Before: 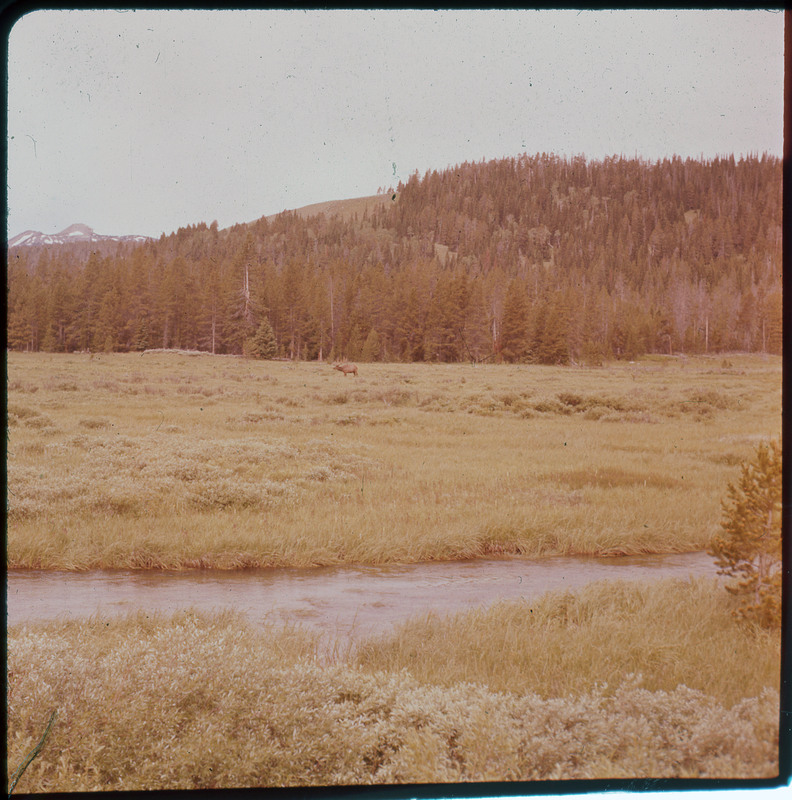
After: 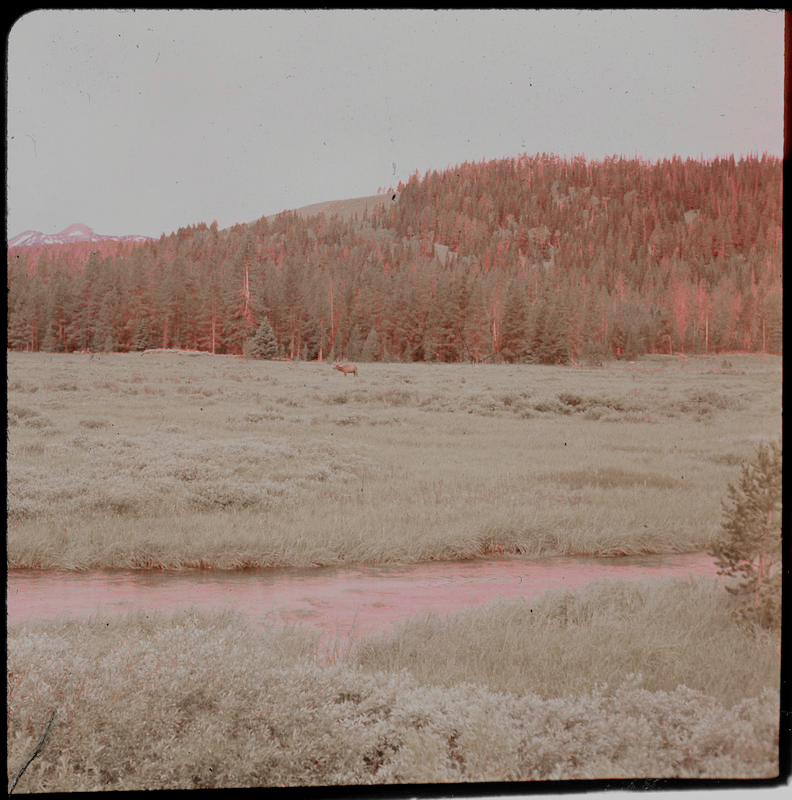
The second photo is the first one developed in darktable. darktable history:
filmic rgb: black relative exposure -6.15 EV, white relative exposure 6.96 EV, hardness 2.23, color science v6 (2022)
color zones: curves: ch1 [(0, 0.831) (0.08, 0.771) (0.157, 0.268) (0.241, 0.207) (0.562, -0.005) (0.714, -0.013) (0.876, 0.01) (1, 0.831)]
exposure: black level correction 0.009, exposure 0.119 EV, compensate highlight preservation false
